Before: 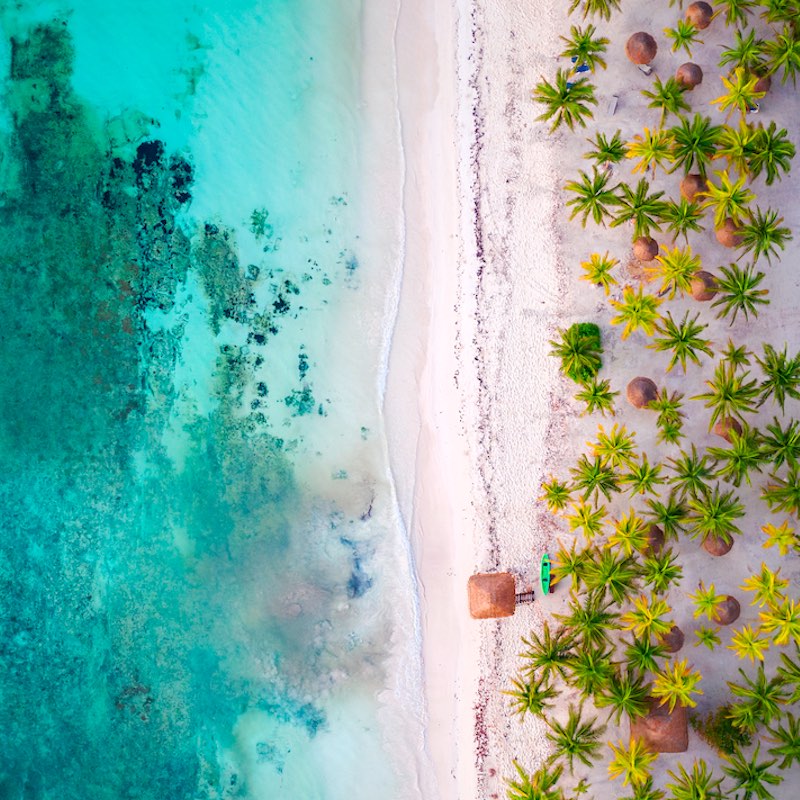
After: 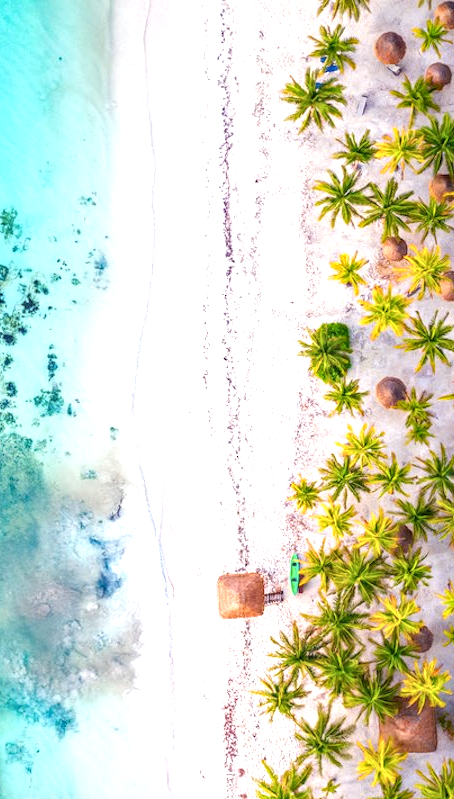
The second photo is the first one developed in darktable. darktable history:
crop: left 31.438%, top 0.016%, right 11.729%
haze removal: compatibility mode true, adaptive false
local contrast: highlights 5%, shadows 7%, detail 133%
exposure: black level correction 0, exposure 0.691 EV, compensate exposure bias true, compensate highlight preservation false
